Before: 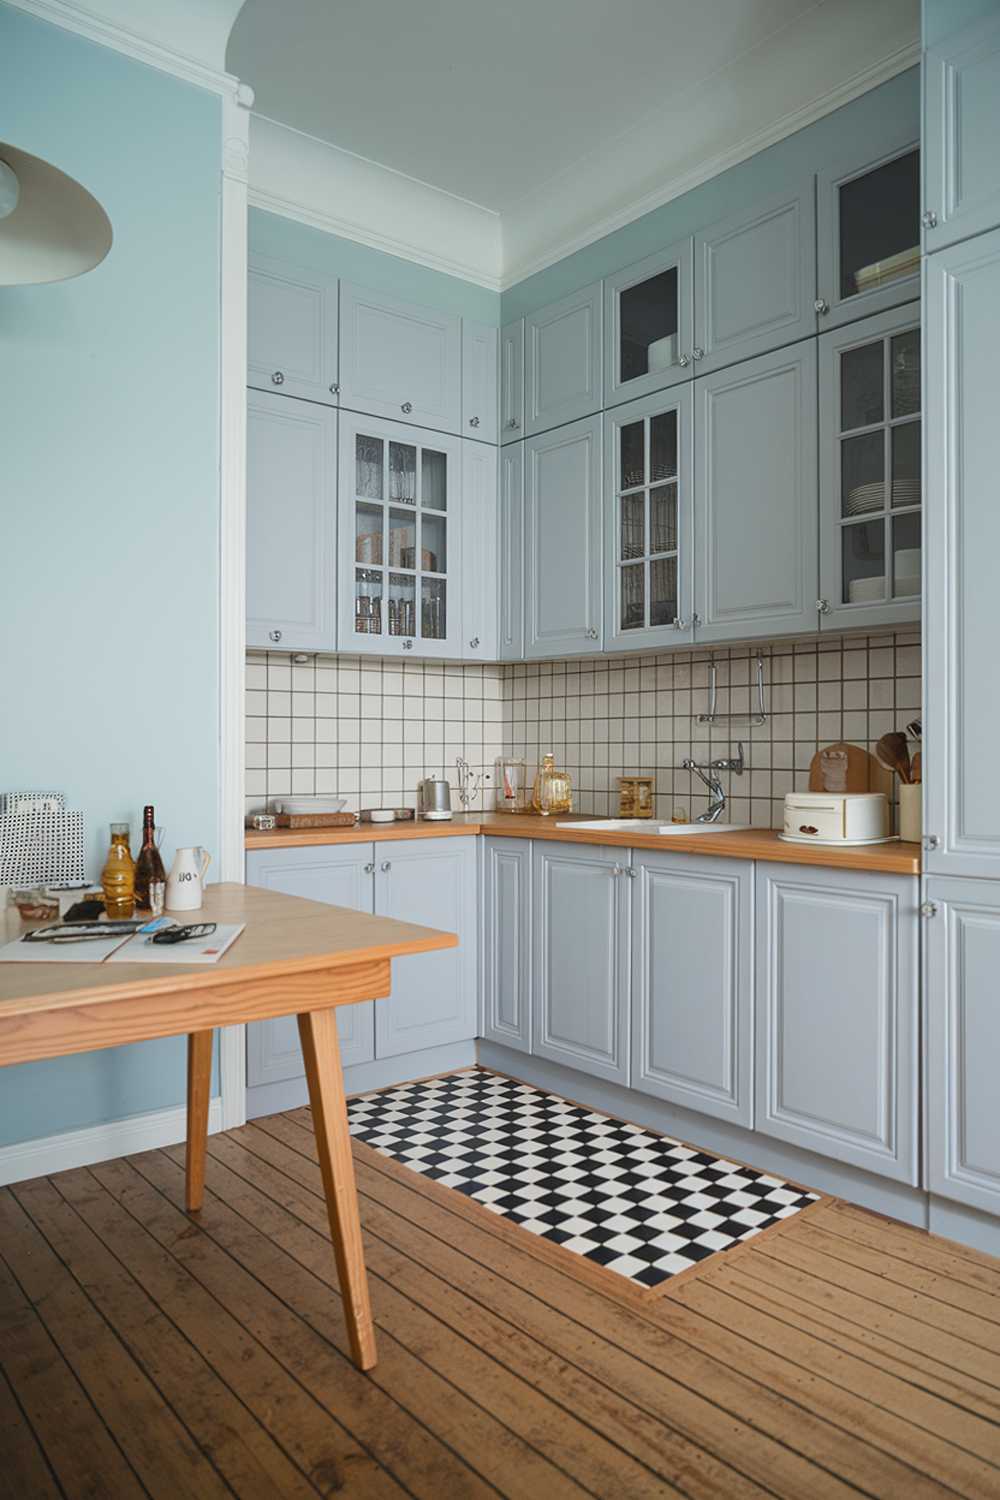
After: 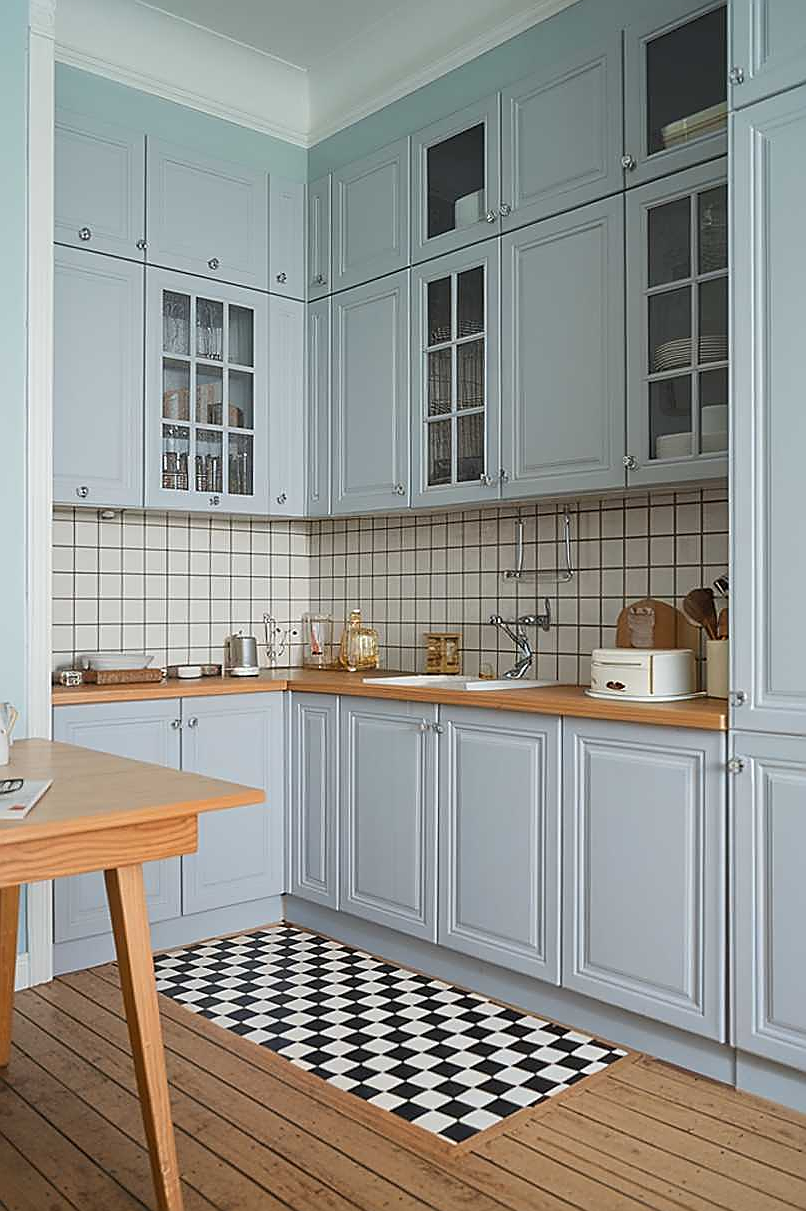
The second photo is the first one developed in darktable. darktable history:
crop: left 19.313%, top 9.613%, right 0%, bottom 9.599%
sharpen: radius 1.37, amount 1.266, threshold 0.693
